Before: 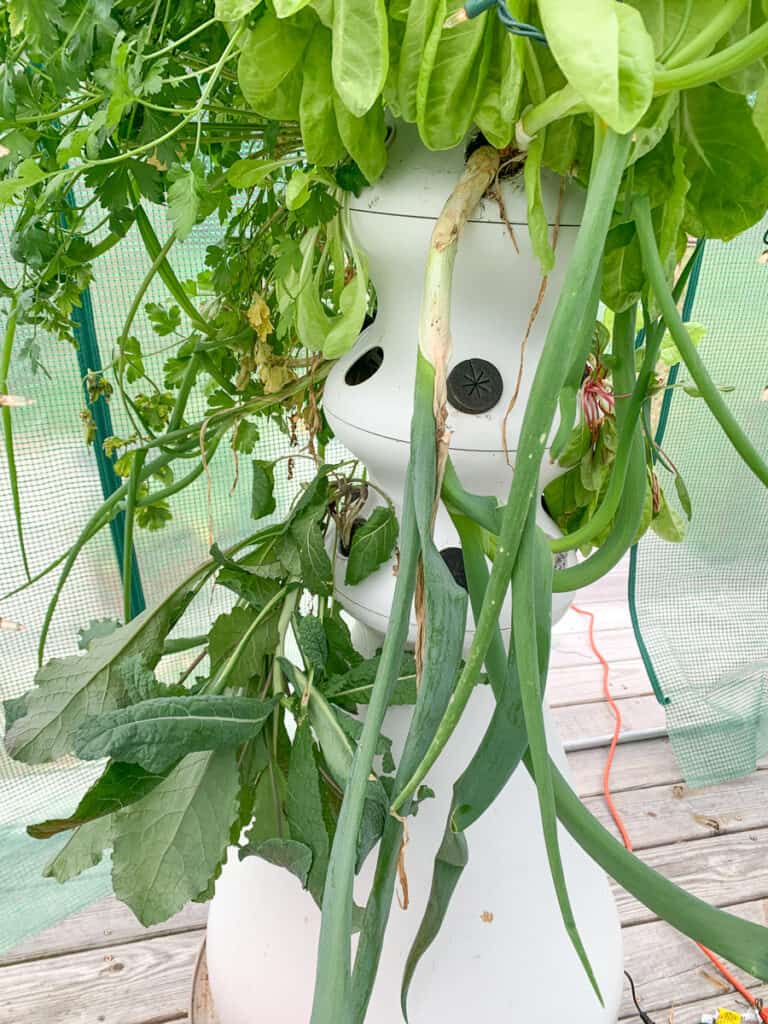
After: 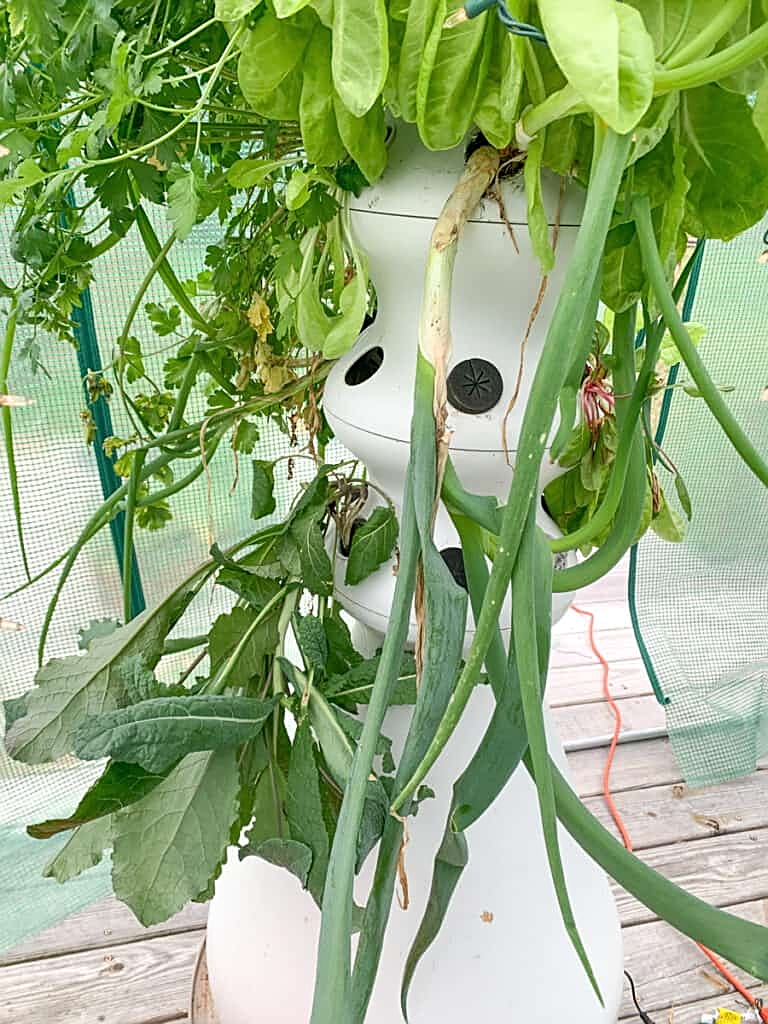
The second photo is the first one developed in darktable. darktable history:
tone equalizer: edges refinement/feathering 500, mask exposure compensation -1.57 EV, preserve details no
shadows and highlights: shadows 12.38, white point adjustment 1.27, highlights -1.01, soften with gaussian
sharpen: on, module defaults
